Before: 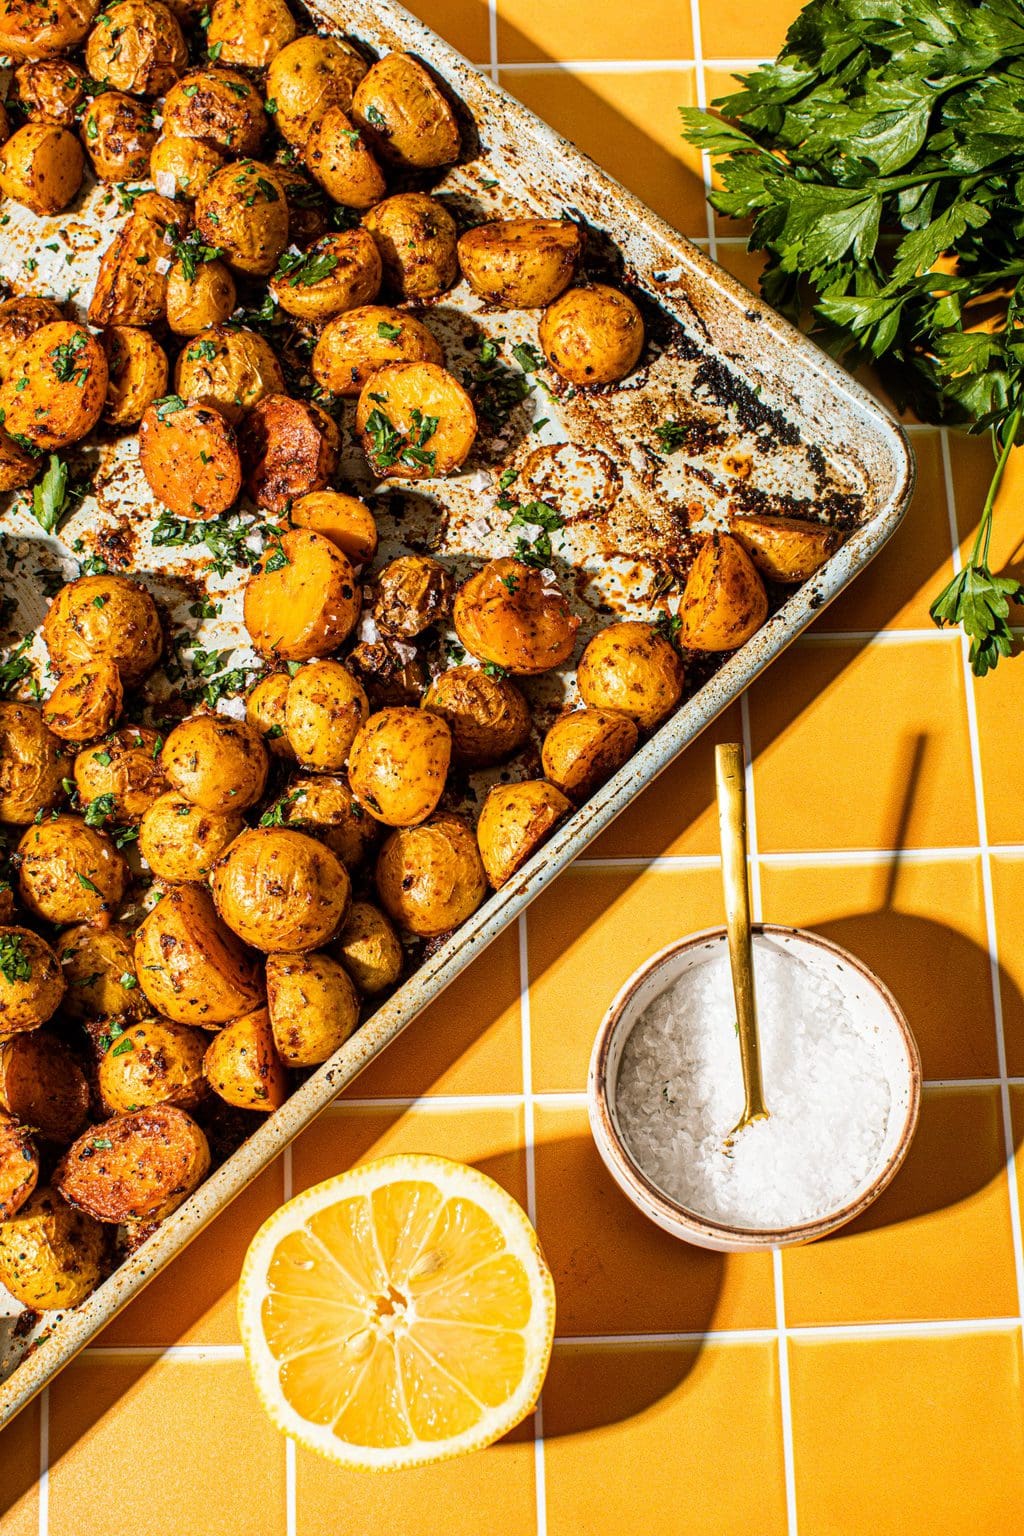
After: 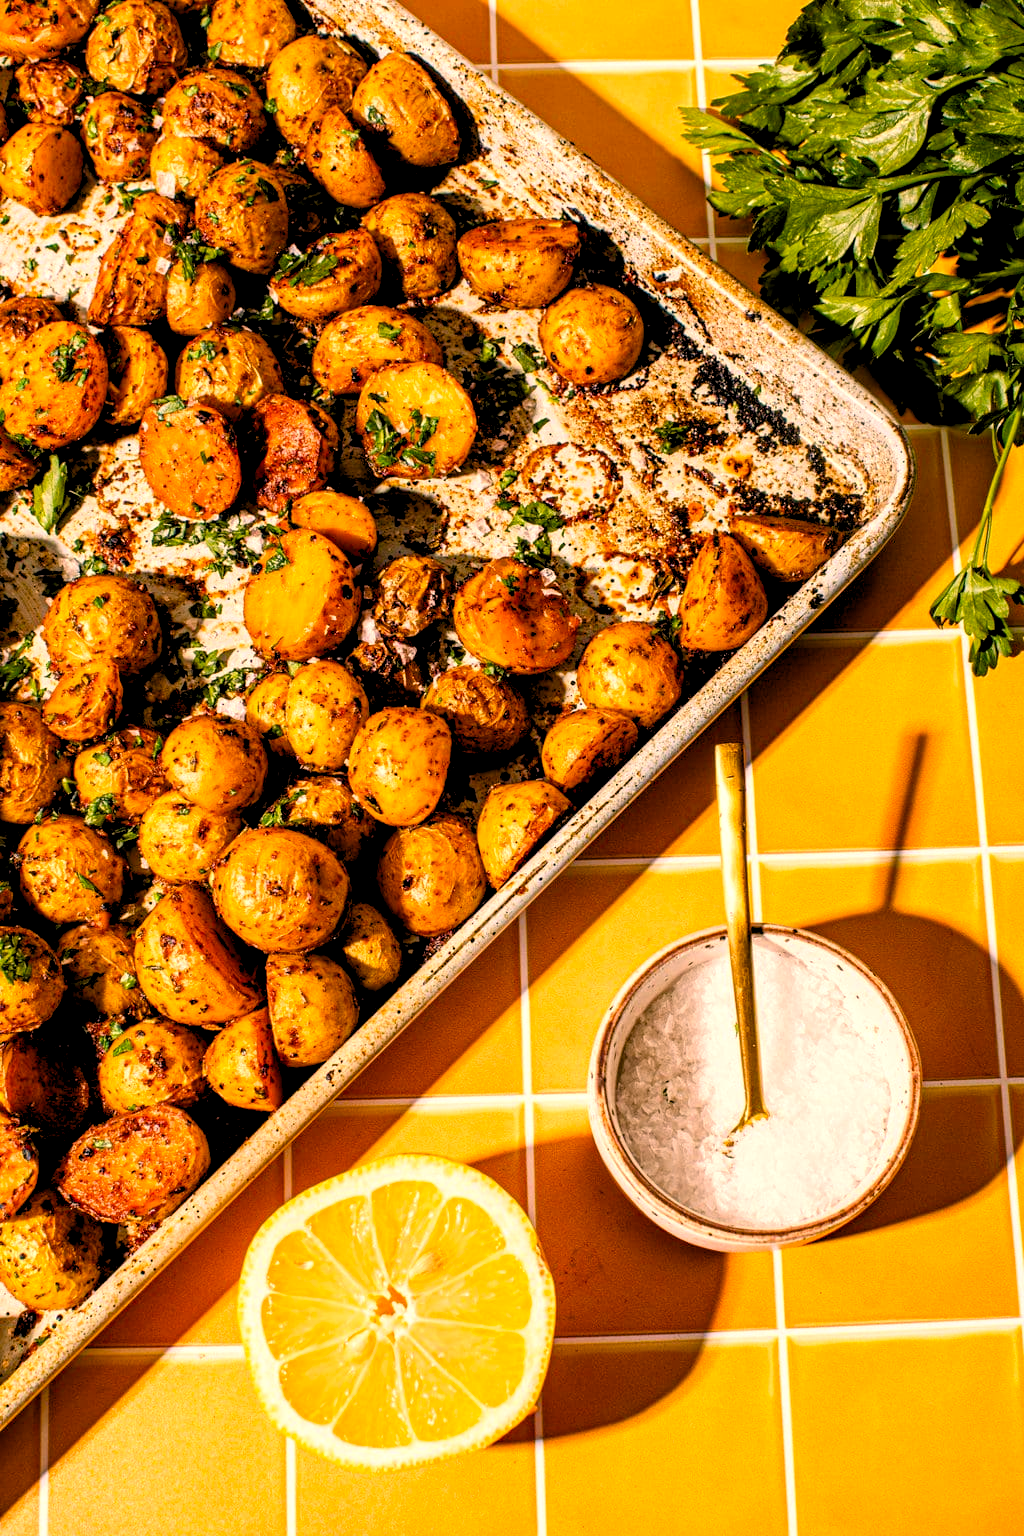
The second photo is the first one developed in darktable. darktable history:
rgb levels: levels [[0.01, 0.419, 0.839], [0, 0.5, 1], [0, 0.5, 1]]
color balance rgb: perceptual saturation grading › global saturation 20%, perceptual saturation grading › highlights -25%, perceptual saturation grading › shadows 25%
color correction: highlights a* 17.88, highlights b* 18.79
